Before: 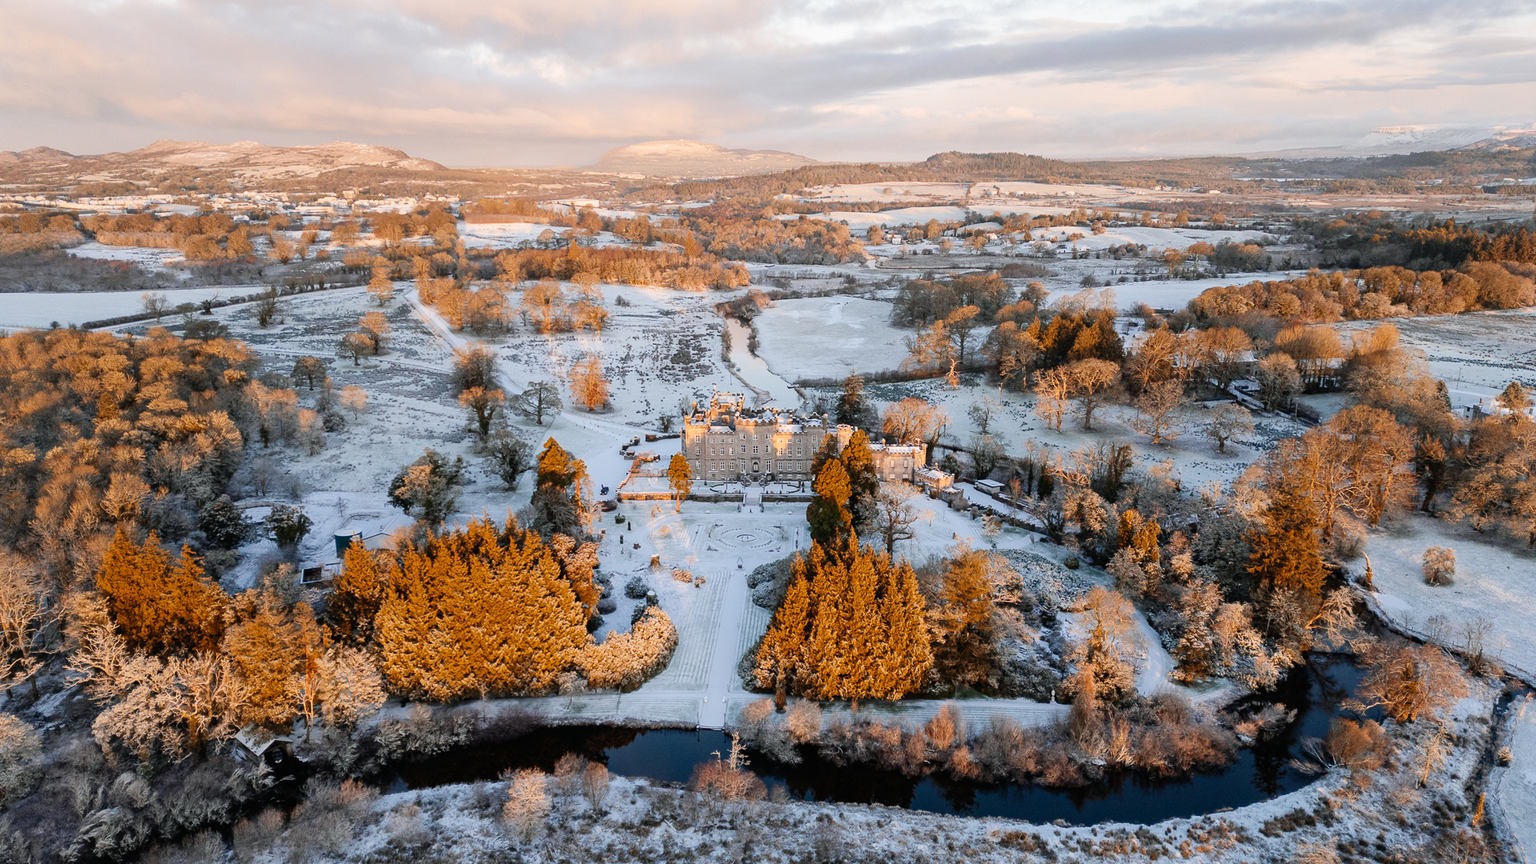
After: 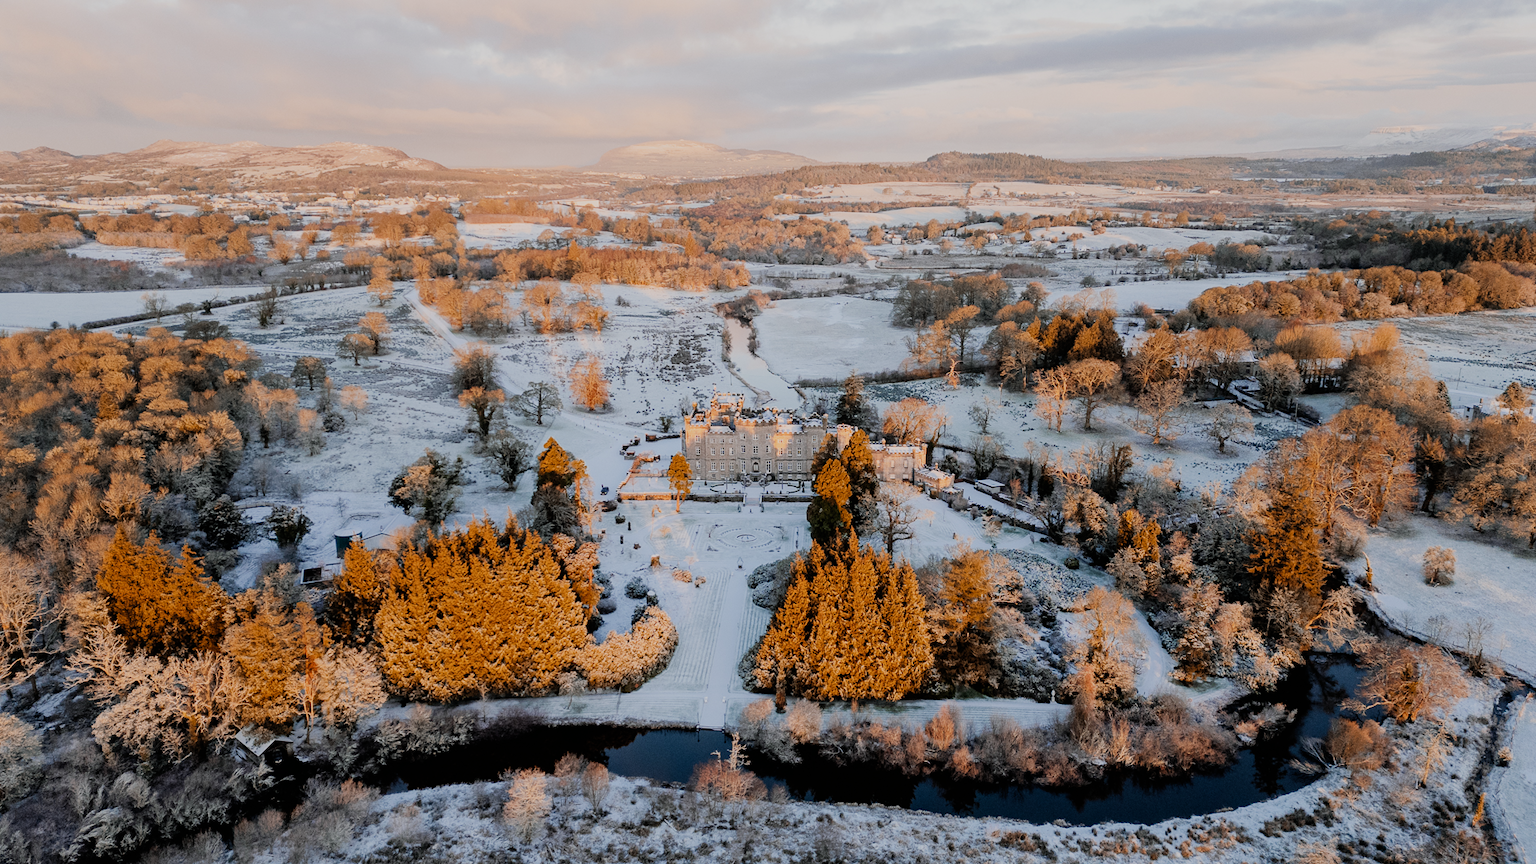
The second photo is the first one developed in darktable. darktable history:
filmic rgb: black relative exposure -7.65 EV, white relative exposure 4.56 EV, threshold 2.97 EV, hardness 3.61, enable highlight reconstruction true
